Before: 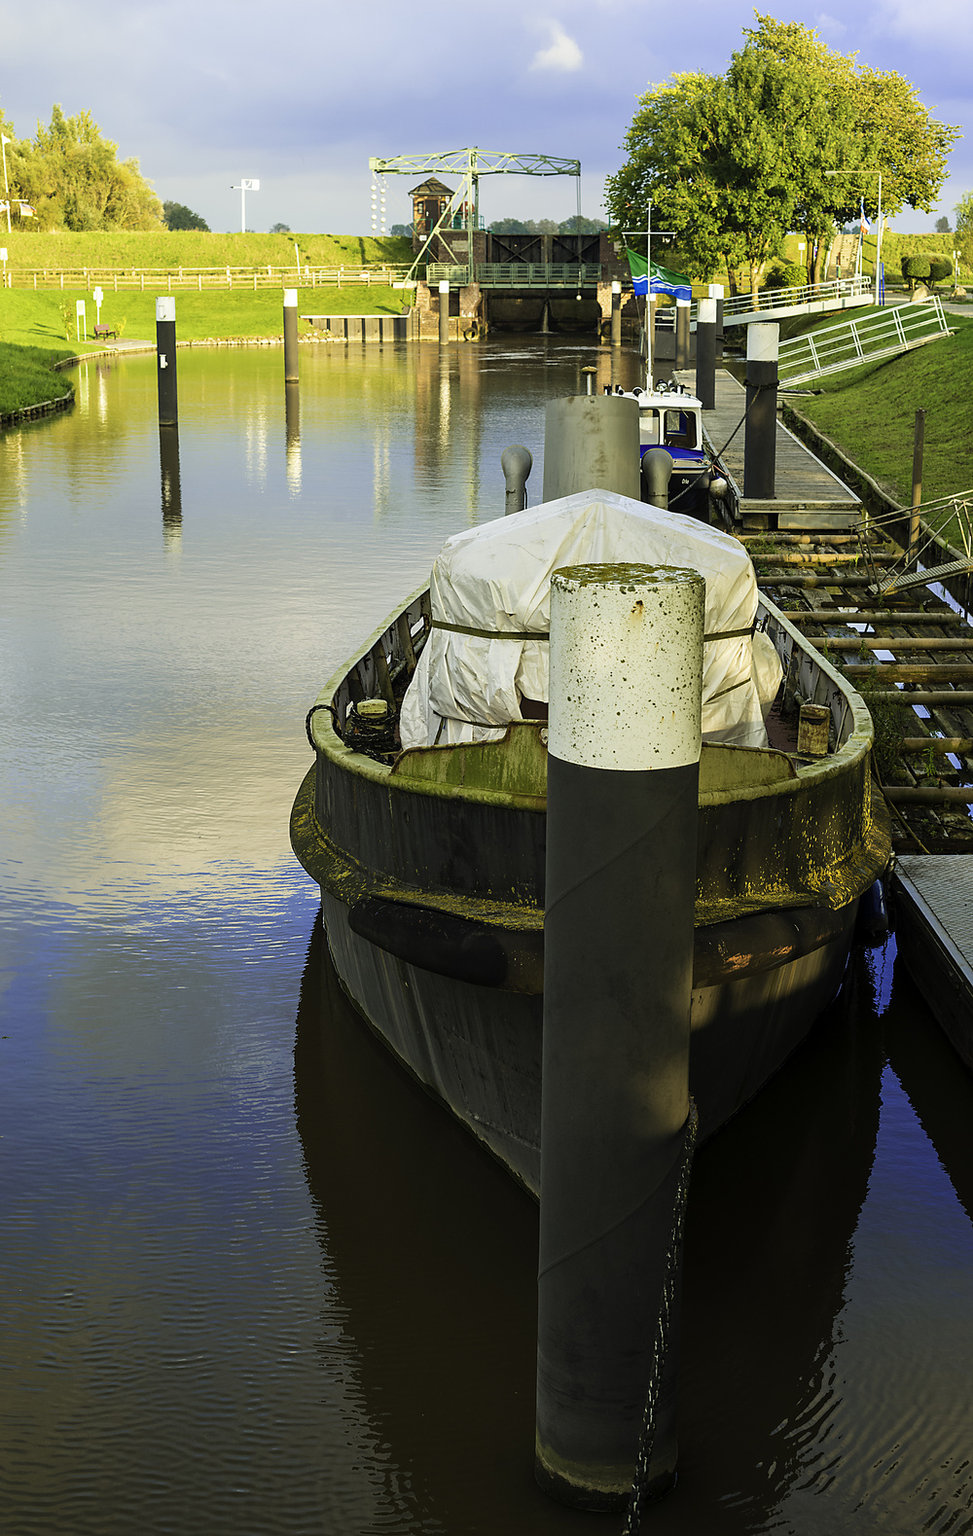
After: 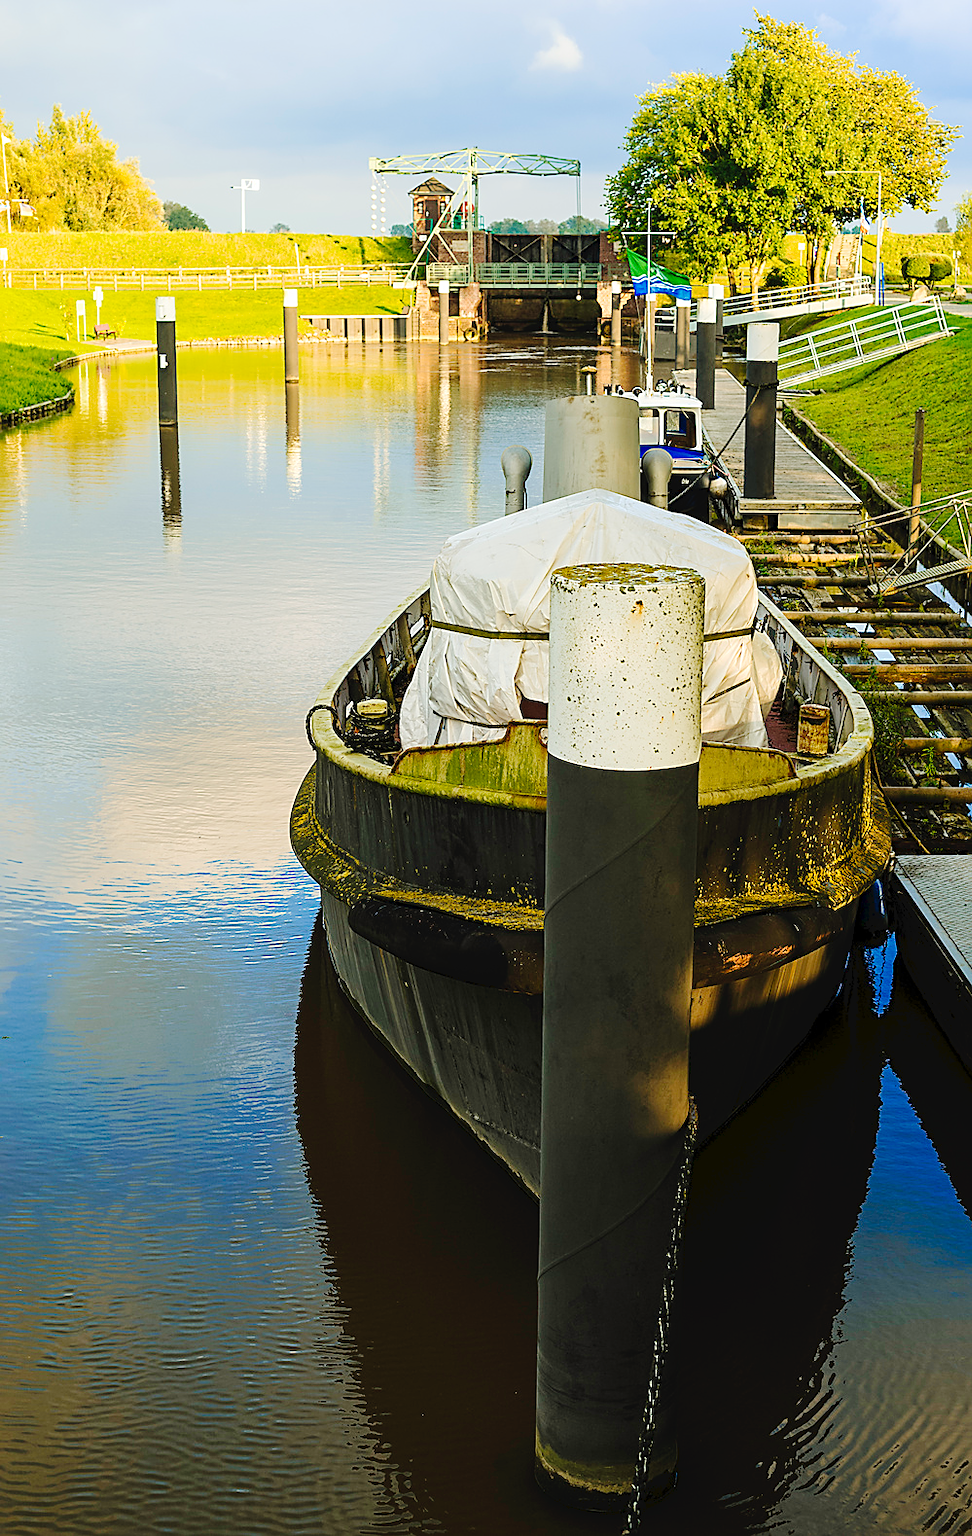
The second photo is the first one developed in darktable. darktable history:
tone curve: curves: ch0 [(0, 0) (0.003, 0.036) (0.011, 0.039) (0.025, 0.039) (0.044, 0.043) (0.069, 0.05) (0.1, 0.072) (0.136, 0.102) (0.177, 0.144) (0.224, 0.204) (0.277, 0.288) (0.335, 0.384) (0.399, 0.477) (0.468, 0.575) (0.543, 0.652) (0.623, 0.724) (0.709, 0.785) (0.801, 0.851) (0.898, 0.915) (1, 1)], preserve colors none
sharpen: on, module defaults
